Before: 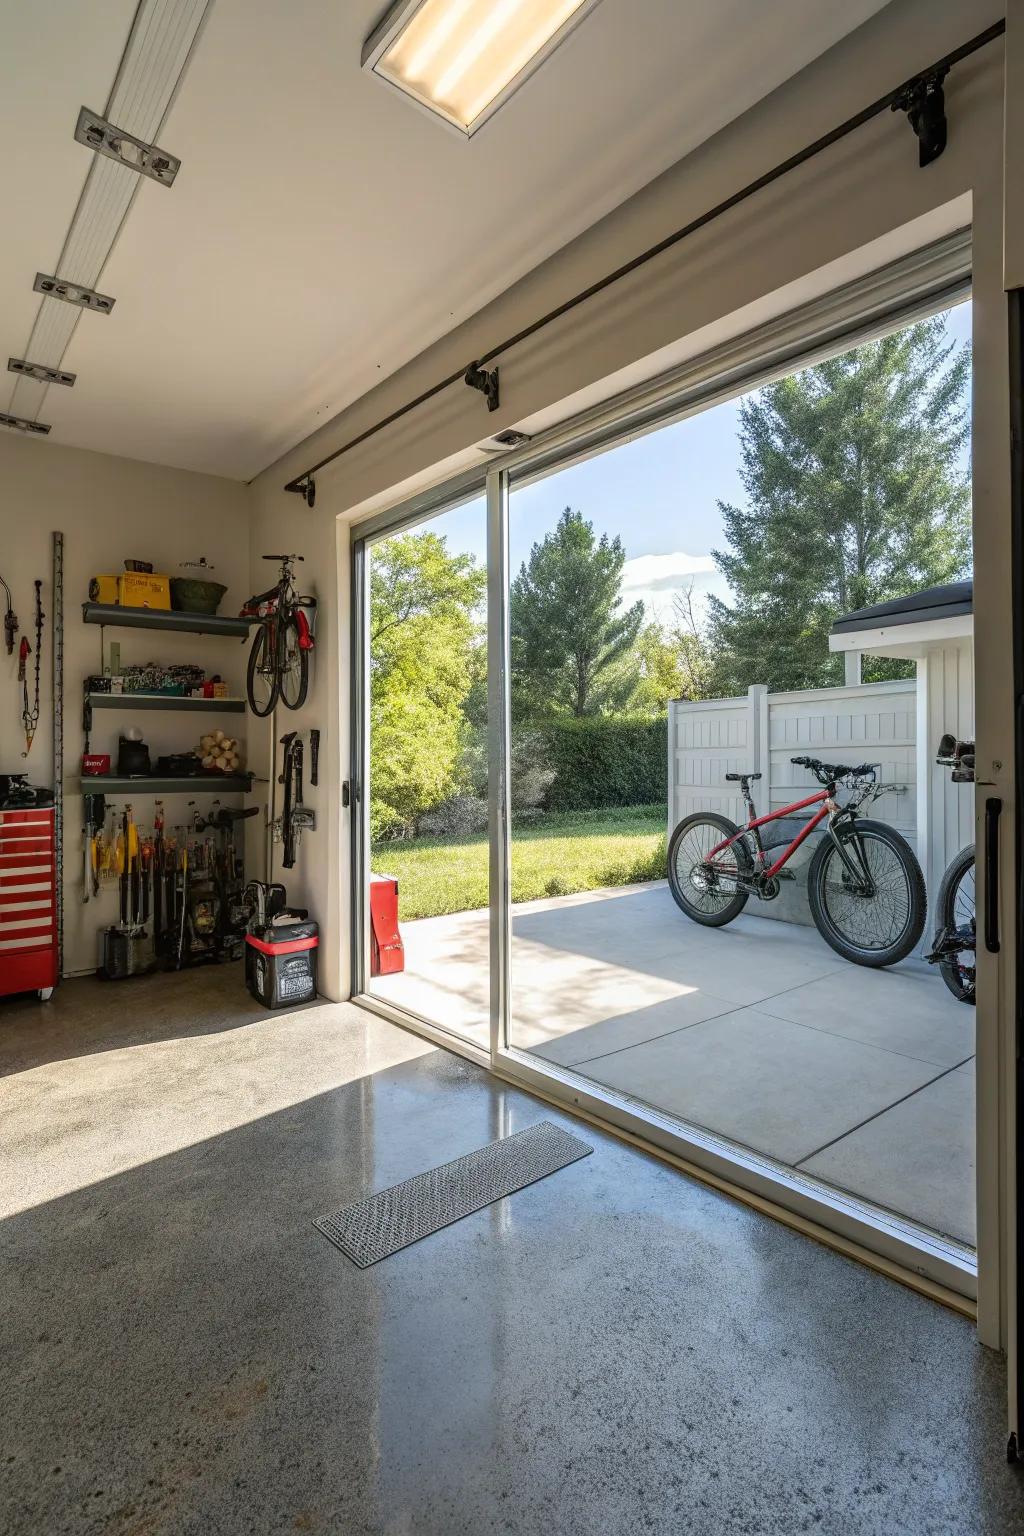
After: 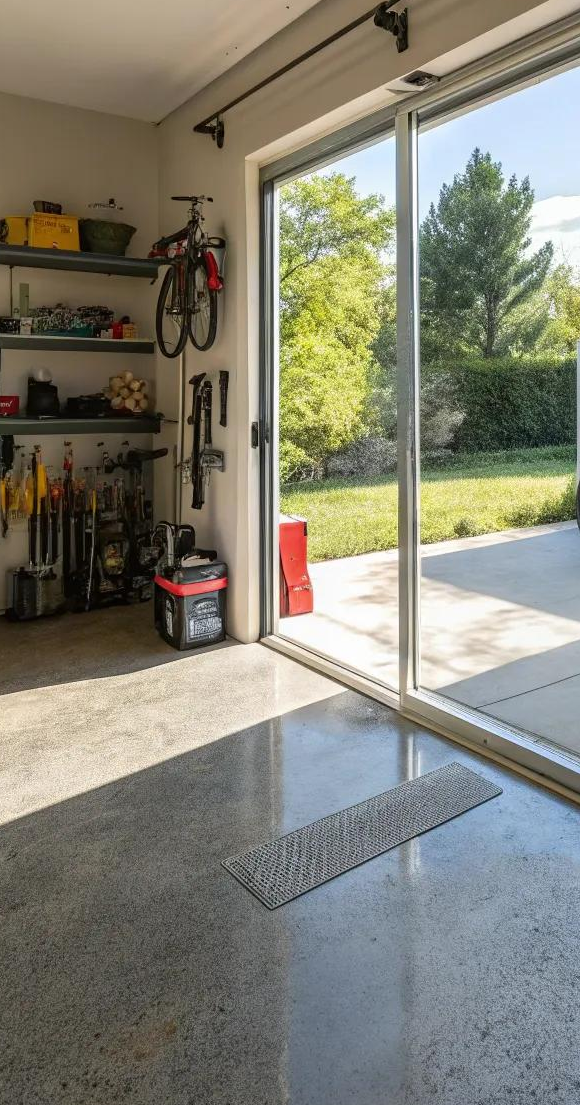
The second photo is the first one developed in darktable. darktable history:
crop: left 8.956%, top 23.41%, right 34.36%, bottom 4.617%
